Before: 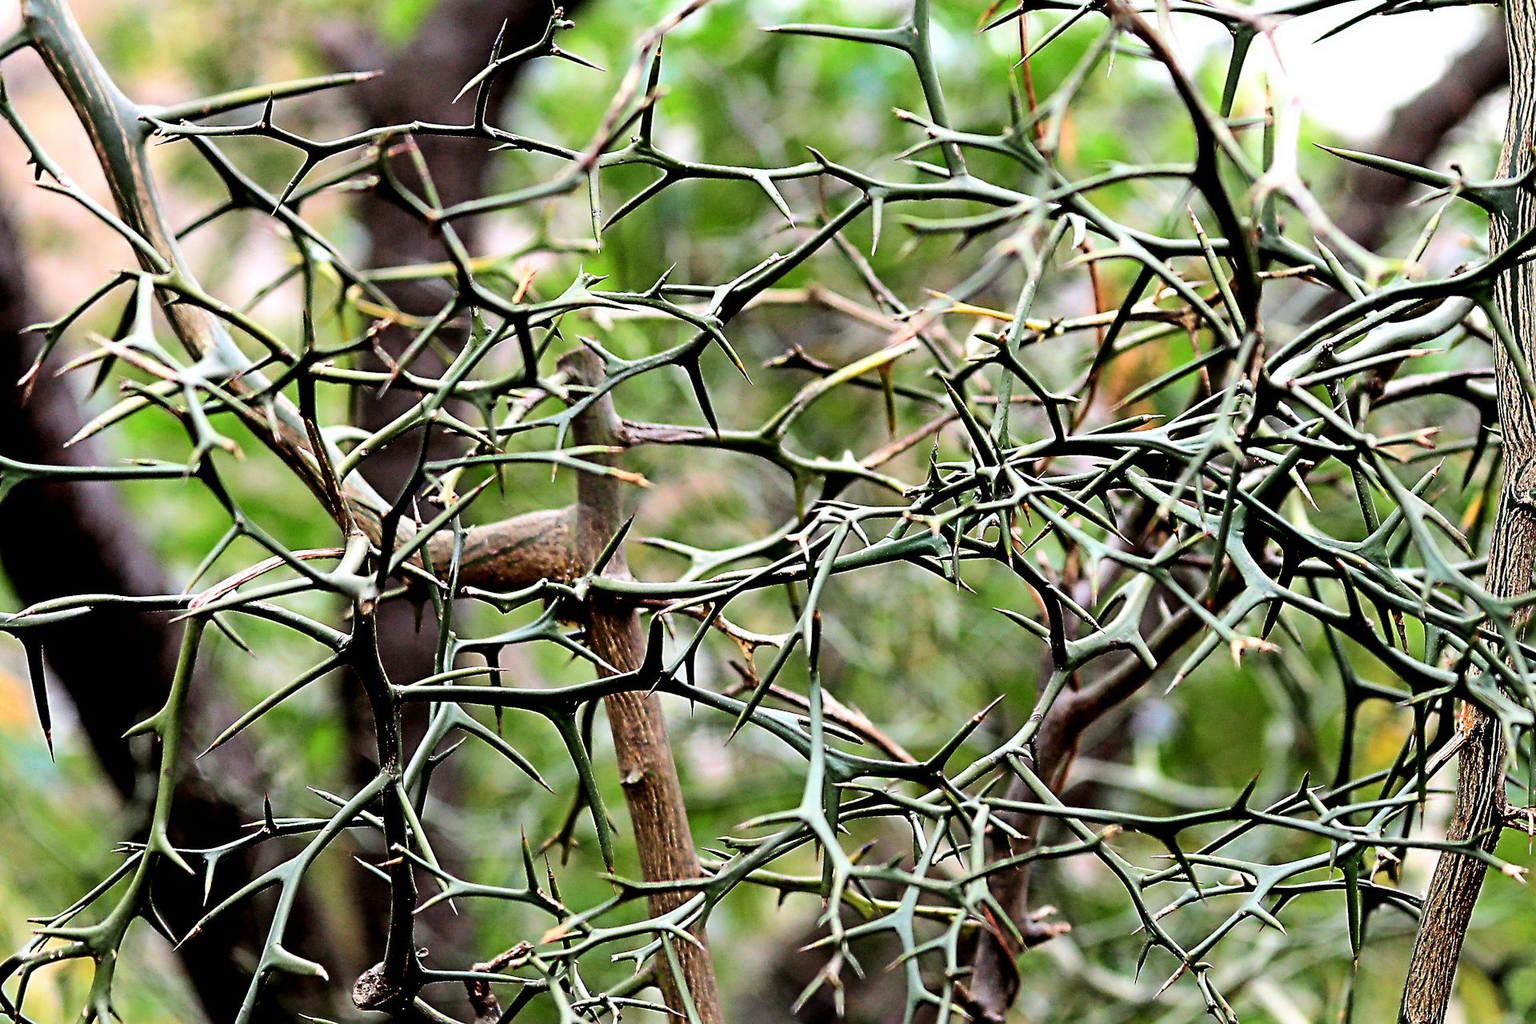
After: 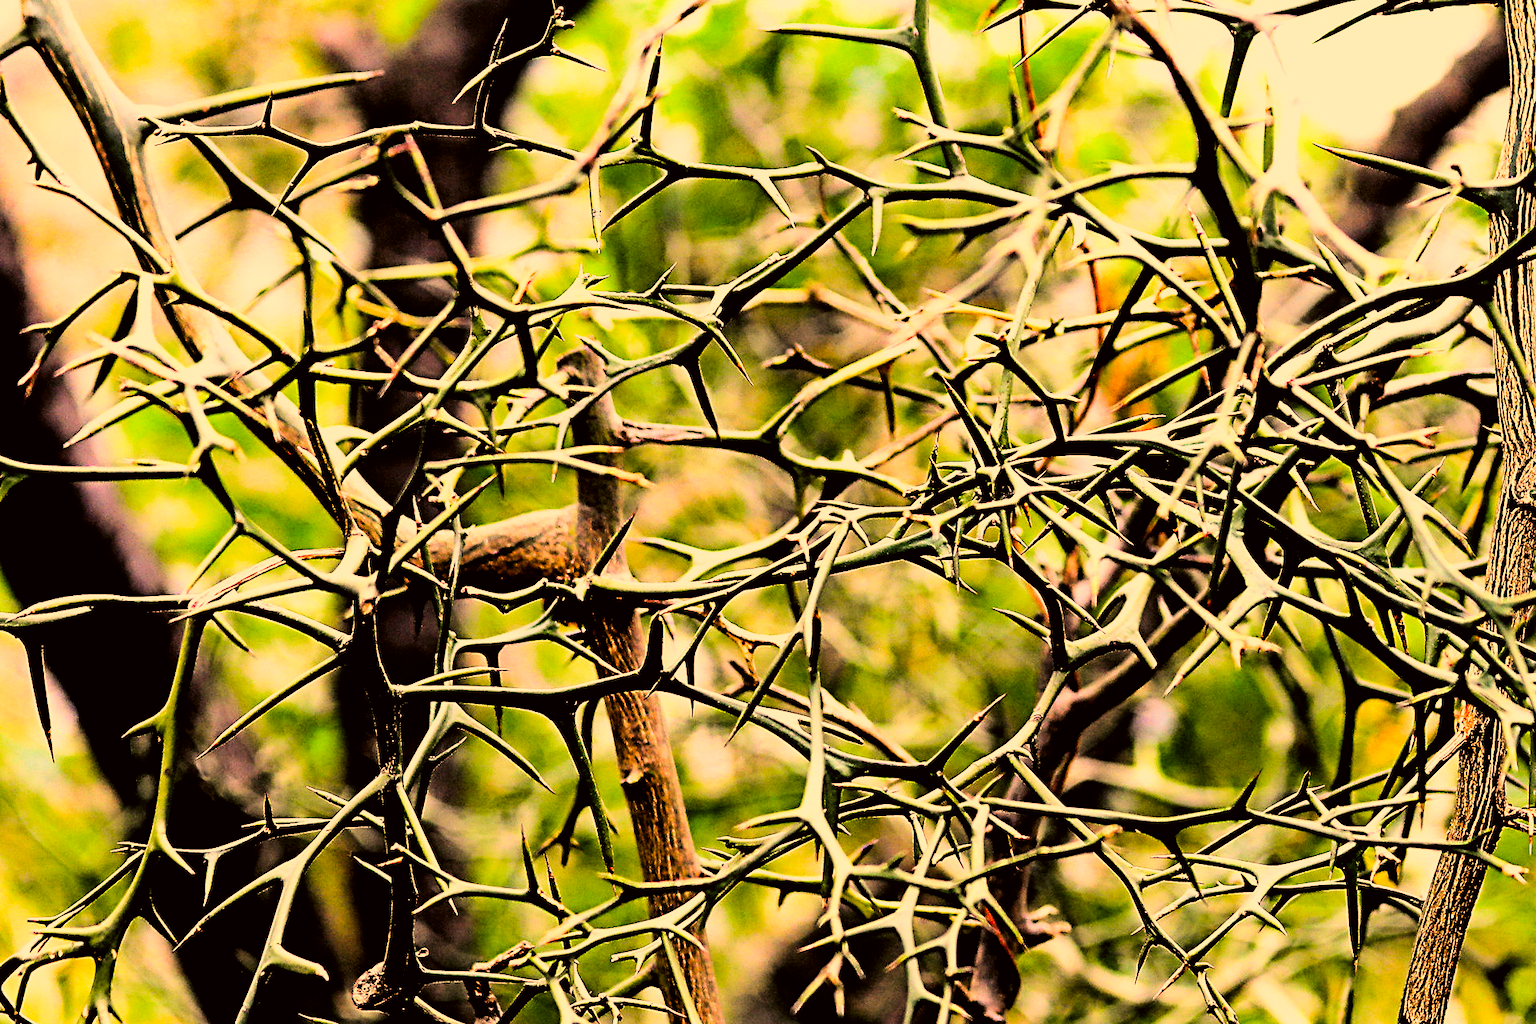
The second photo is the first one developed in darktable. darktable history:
color correction: highlights a* 17.94, highlights b* 35.39, shadows a* 1.48, shadows b* 6.42, saturation 1.01
filmic rgb: black relative exposure -7.75 EV, white relative exposure 4.4 EV, threshold 3 EV, target black luminance 0%, hardness 3.76, latitude 50.51%, contrast 1.074, highlights saturation mix 10%, shadows ↔ highlights balance -0.22%, color science v4 (2020), enable highlight reconstruction true
contrast brightness saturation: contrast 0.05
color balance rgb: shadows lift › hue 87.51°, highlights gain › chroma 1.62%, highlights gain › hue 55.1°, global offset › chroma 0.06%, global offset › hue 253.66°, linear chroma grading › global chroma 0.5%
tone equalizer: -8 EV -1.08 EV, -7 EV -1.01 EV, -6 EV -0.867 EV, -5 EV -0.578 EV, -3 EV 0.578 EV, -2 EV 0.867 EV, -1 EV 1.01 EV, +0 EV 1.08 EV, edges refinement/feathering 500, mask exposure compensation -1.57 EV, preserve details no
